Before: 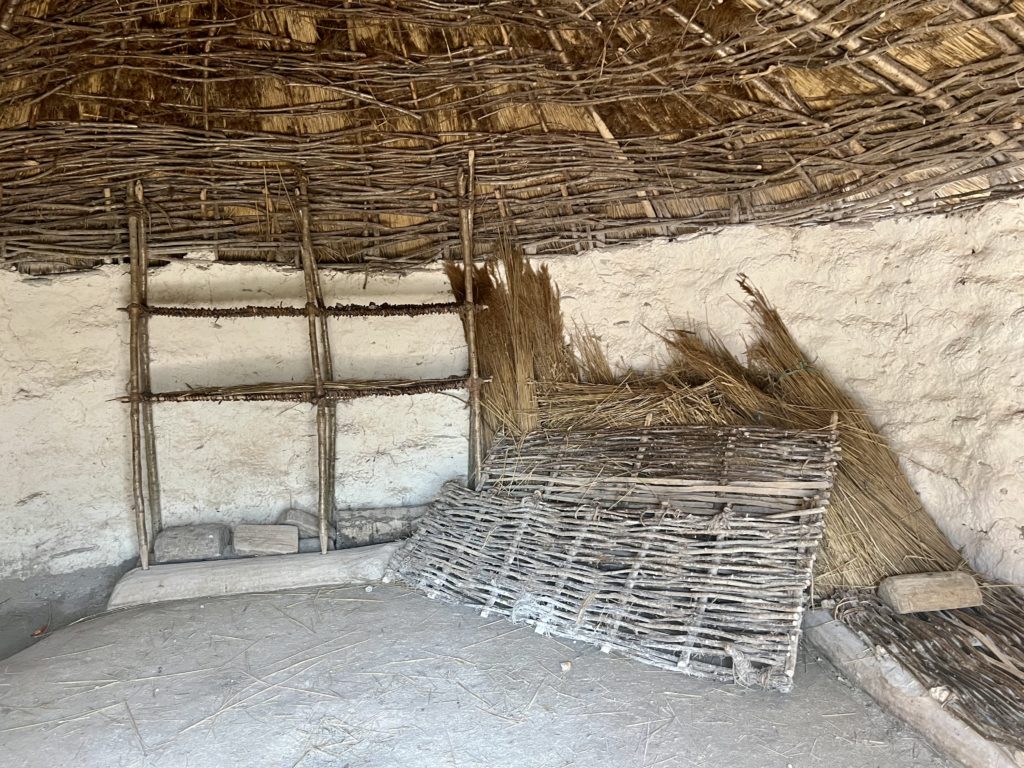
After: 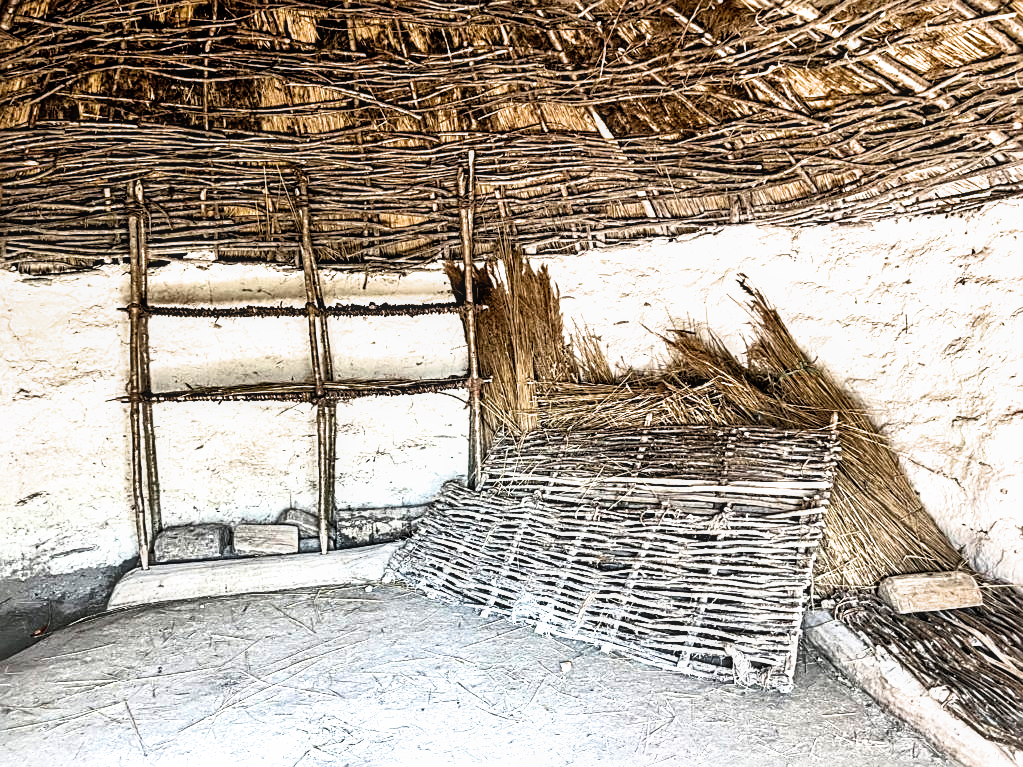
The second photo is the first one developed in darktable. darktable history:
filmic rgb: black relative exposure -3.57 EV, white relative exposure 2.29 EV, hardness 3.41
local contrast: on, module defaults
shadows and highlights: shadows color adjustment 97.66%, soften with gaussian
exposure: exposure 0.6 EV, compensate highlight preservation false
sharpen: radius 2.531, amount 0.628
